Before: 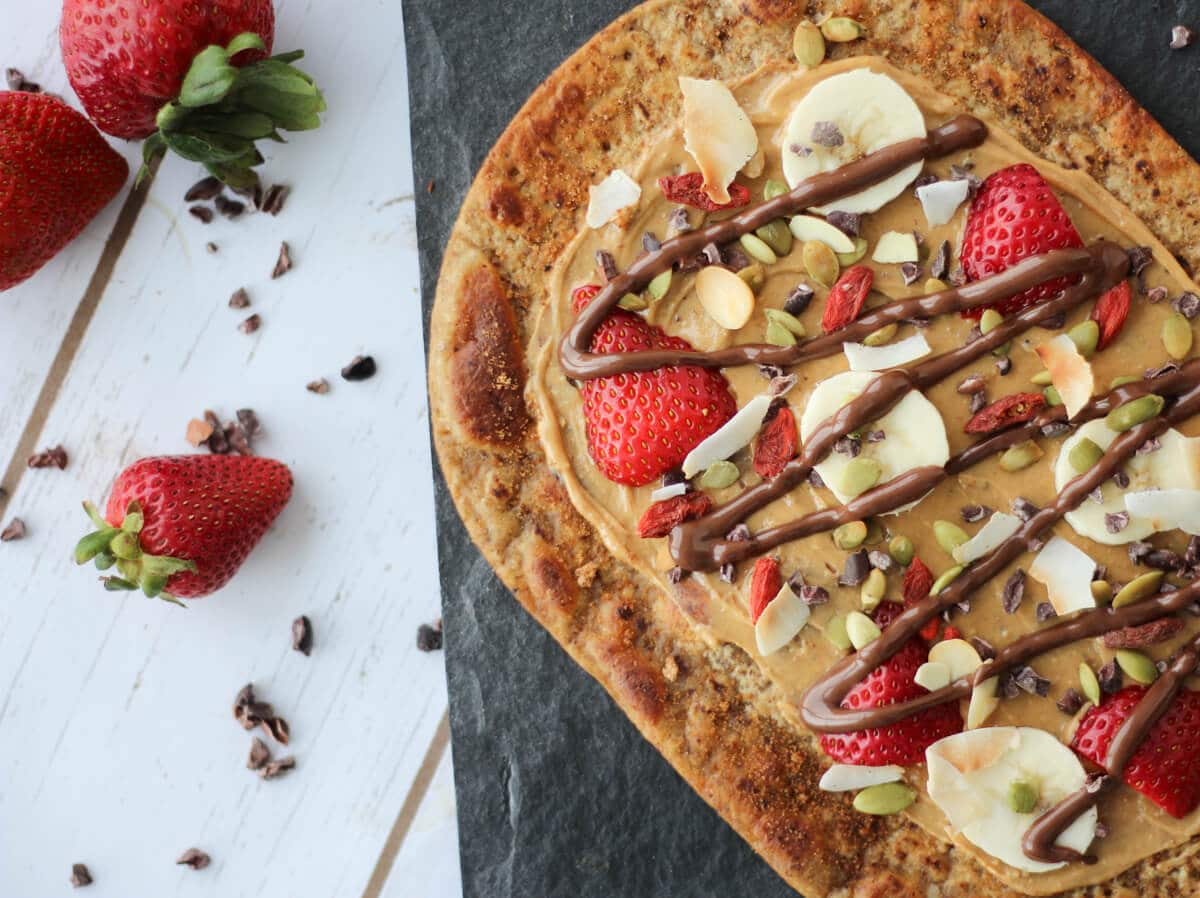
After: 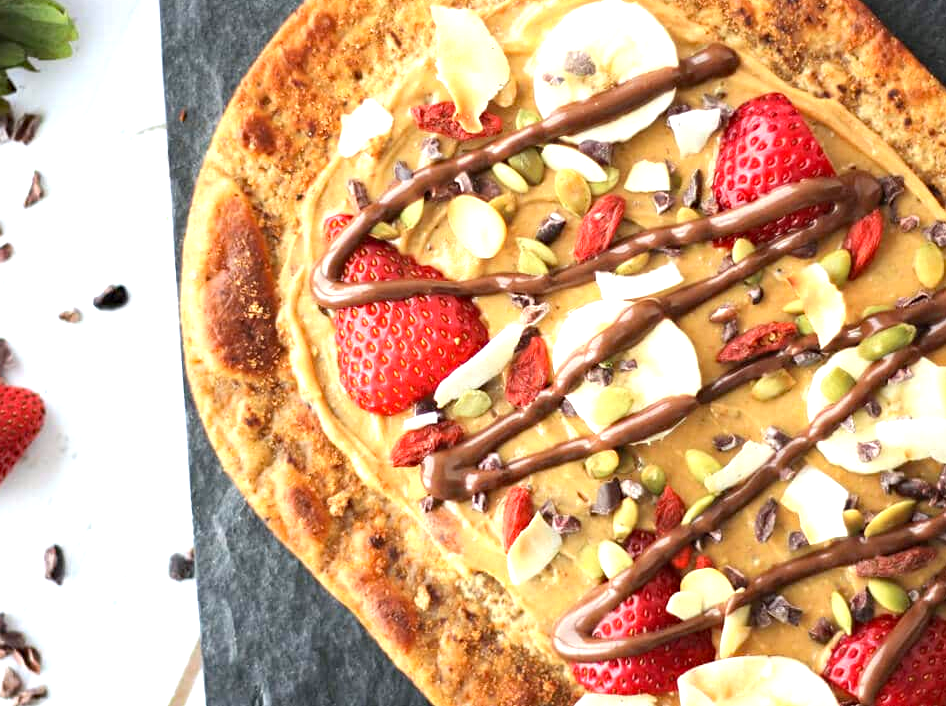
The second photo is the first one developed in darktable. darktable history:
exposure: black level correction 0, exposure 1 EV, compensate exposure bias true, compensate highlight preservation false
haze removal: compatibility mode true, adaptive false
crop and rotate: left 20.74%, top 7.912%, right 0.375%, bottom 13.378%
